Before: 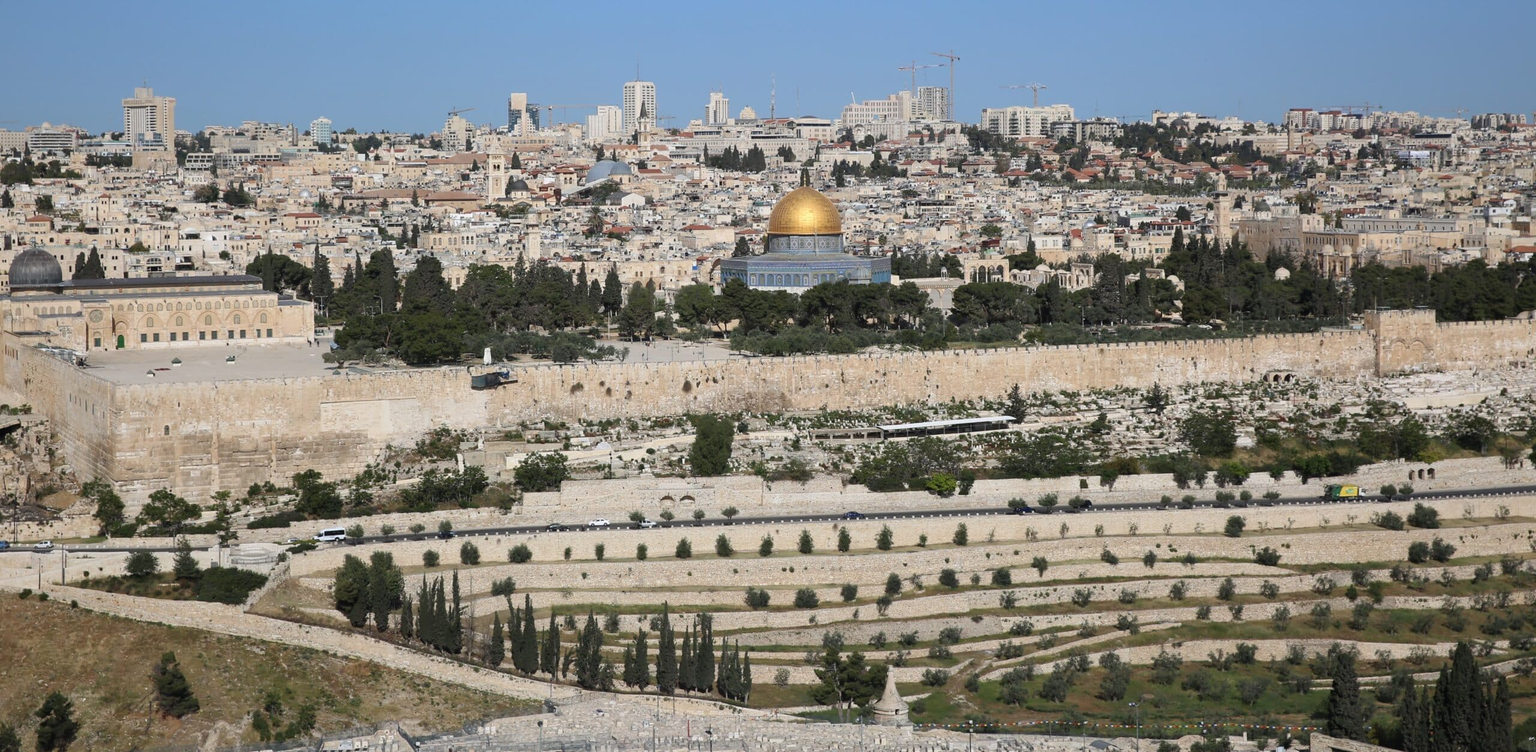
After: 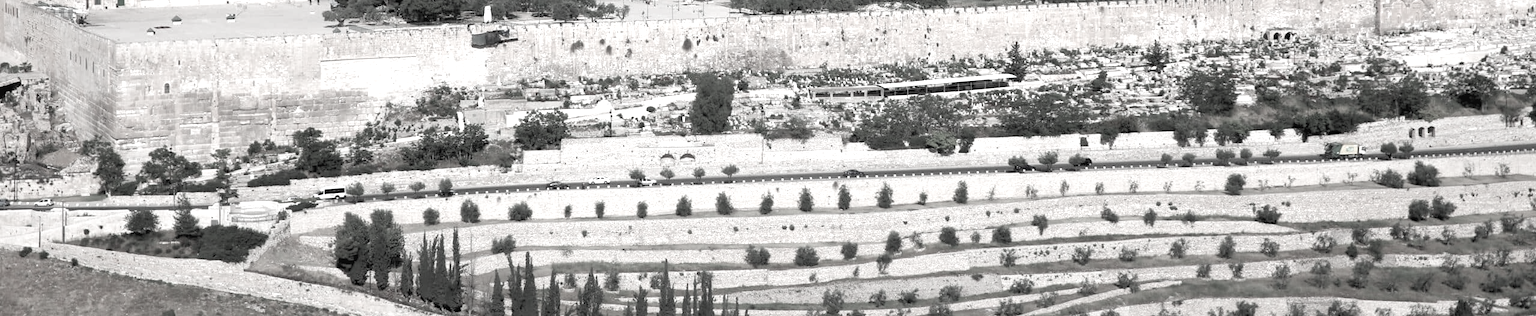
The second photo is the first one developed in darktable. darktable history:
exposure: exposure 0.722 EV, compensate highlight preservation false
crop: top 45.551%, bottom 12.262%
color contrast: green-magenta contrast 0.3, blue-yellow contrast 0.15
rgb levels: levels [[0.013, 0.434, 0.89], [0, 0.5, 1], [0, 0.5, 1]]
contrast brightness saturation: contrast -0.05, saturation -0.41
shadows and highlights: shadows 25, highlights -25
